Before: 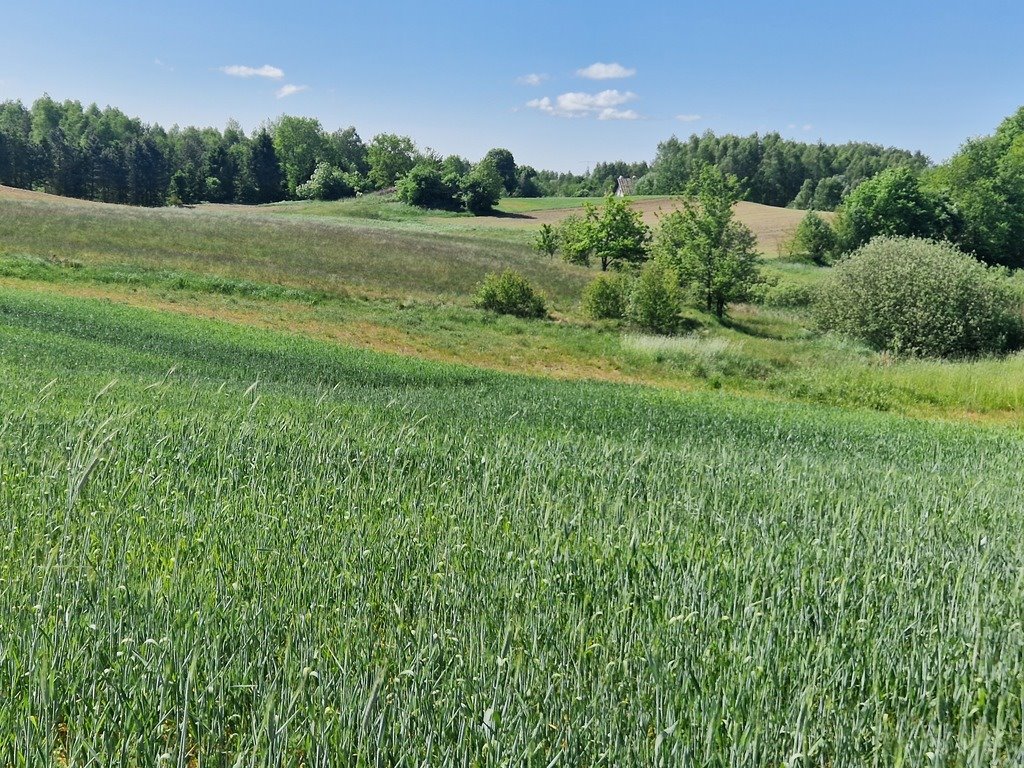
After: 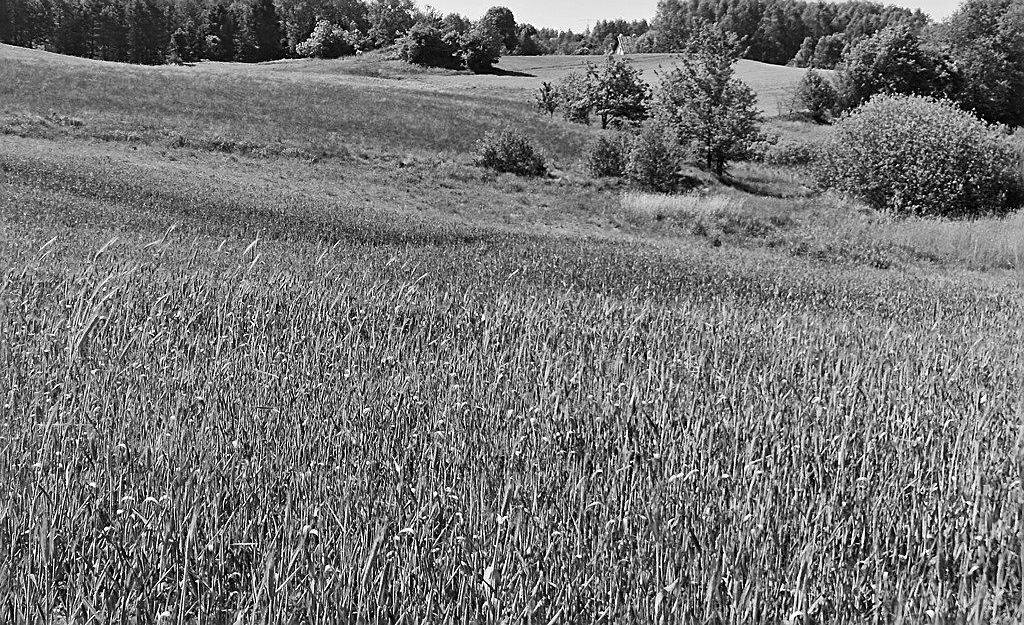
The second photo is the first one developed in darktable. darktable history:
sharpen: on, module defaults
crop and rotate: top 18.507%
tone equalizer: -8 EV -0.417 EV, -7 EV -0.389 EV, -6 EV -0.333 EV, -5 EV -0.222 EV, -3 EV 0.222 EV, -2 EV 0.333 EV, -1 EV 0.389 EV, +0 EV 0.417 EV, edges refinement/feathering 500, mask exposure compensation -1.57 EV, preserve details no
color calibration: output gray [0.21, 0.42, 0.37, 0], gray › normalize channels true, illuminant same as pipeline (D50), adaptation XYZ, x 0.346, y 0.359, gamut compression 0
